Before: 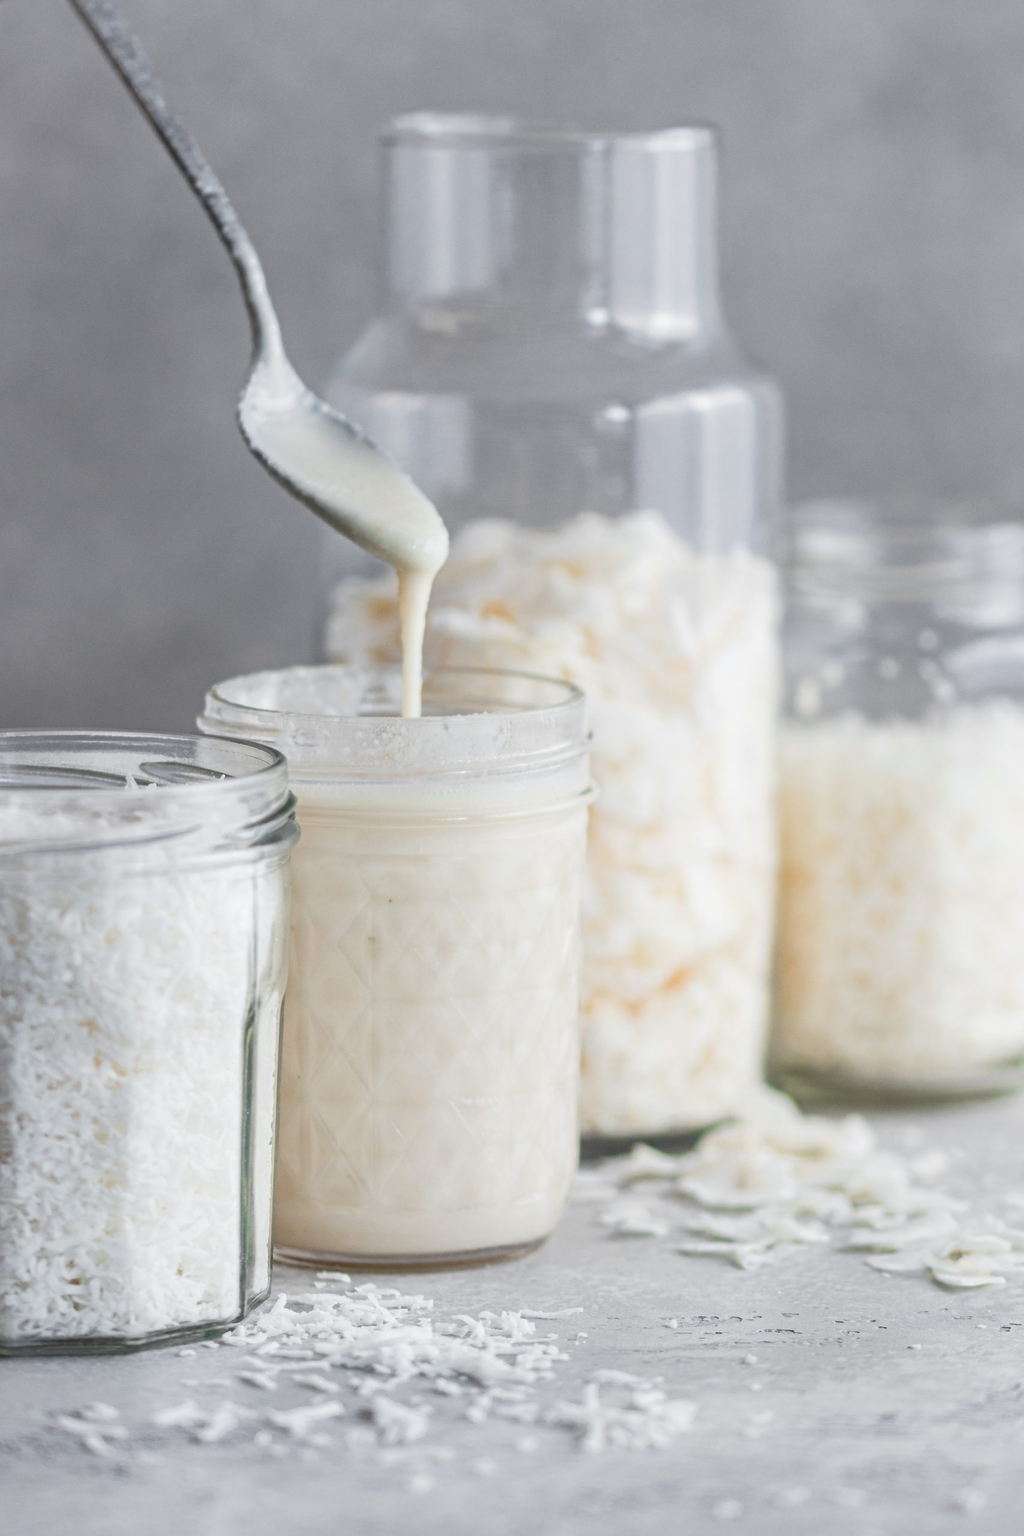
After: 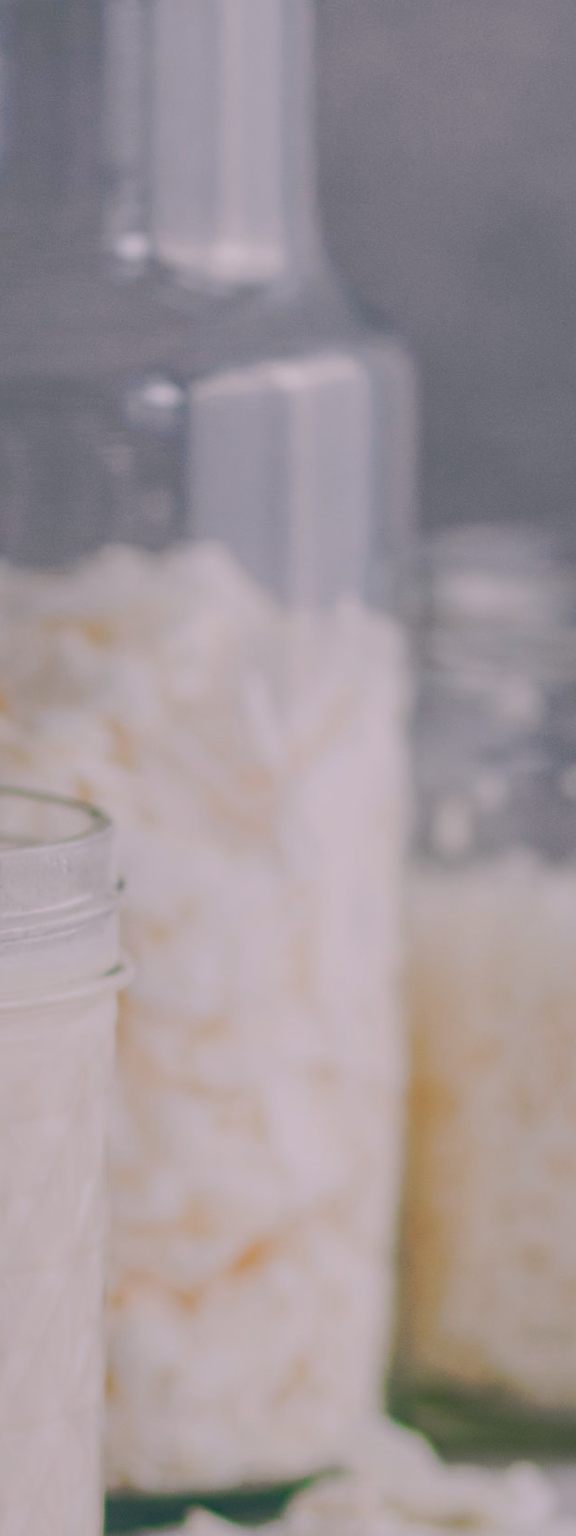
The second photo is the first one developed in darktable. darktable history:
color balance rgb: shadows lift › chroma 1%, shadows lift › hue 113°, highlights gain › chroma 0.2%, highlights gain › hue 333°, perceptual saturation grading › global saturation 20%, perceptual saturation grading › highlights -50%, perceptual saturation grading › shadows 25%, contrast -30%
crop and rotate: left 49.936%, top 10.094%, right 13.136%, bottom 24.256%
color balance: lift [1.016, 0.983, 1, 1.017], gamma [0.78, 1.018, 1.043, 0.957], gain [0.786, 1.063, 0.937, 1.017], input saturation 118.26%, contrast 13.43%, contrast fulcrum 21.62%, output saturation 82.76%
tone curve: curves: ch0 [(0, 0) (0.003, 0.003) (0.011, 0.01) (0.025, 0.023) (0.044, 0.042) (0.069, 0.065) (0.1, 0.094) (0.136, 0.128) (0.177, 0.167) (0.224, 0.211) (0.277, 0.261) (0.335, 0.315) (0.399, 0.375) (0.468, 0.441) (0.543, 0.543) (0.623, 0.623) (0.709, 0.709) (0.801, 0.801) (0.898, 0.898) (1, 1)], preserve colors none
